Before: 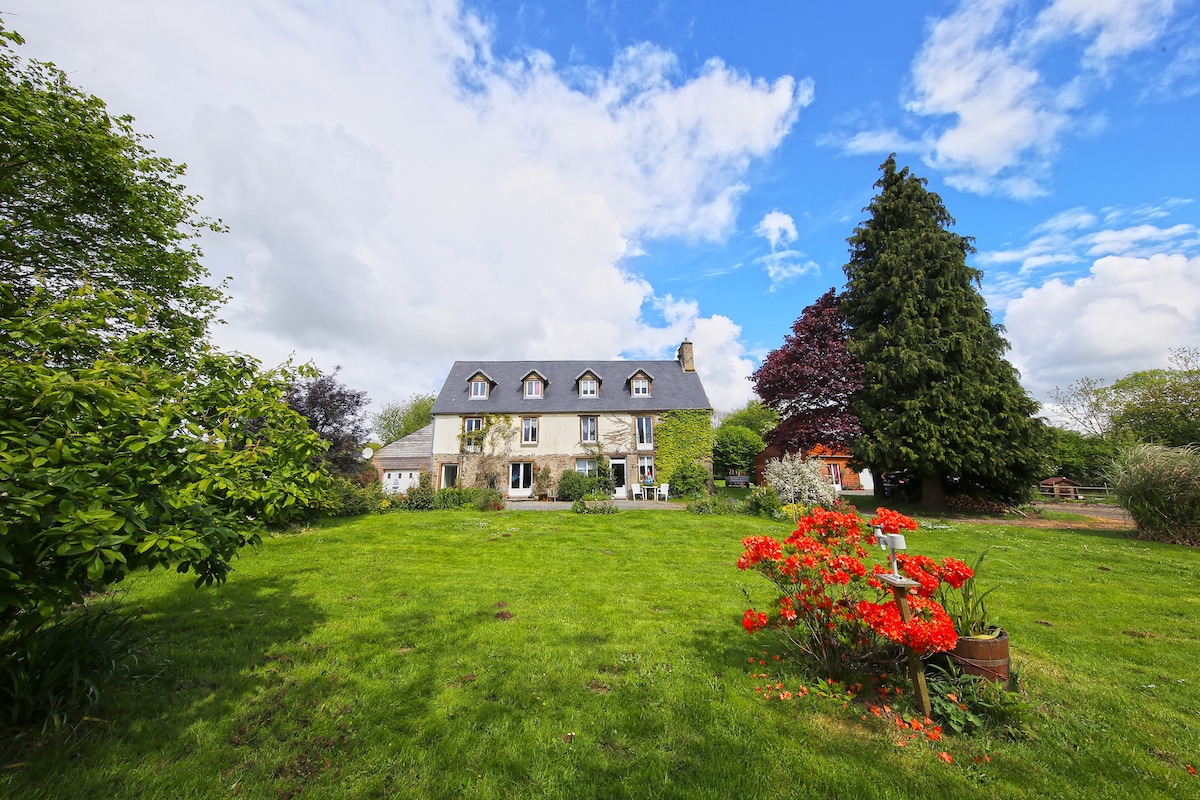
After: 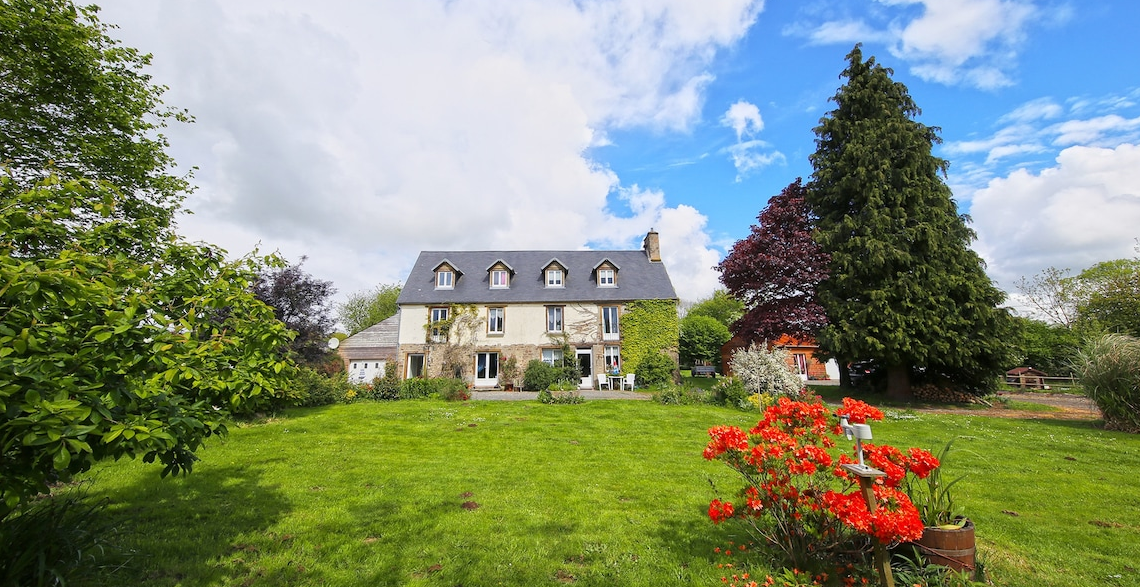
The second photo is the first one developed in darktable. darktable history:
crop and rotate: left 2.894%, top 13.854%, right 2.083%, bottom 12.761%
